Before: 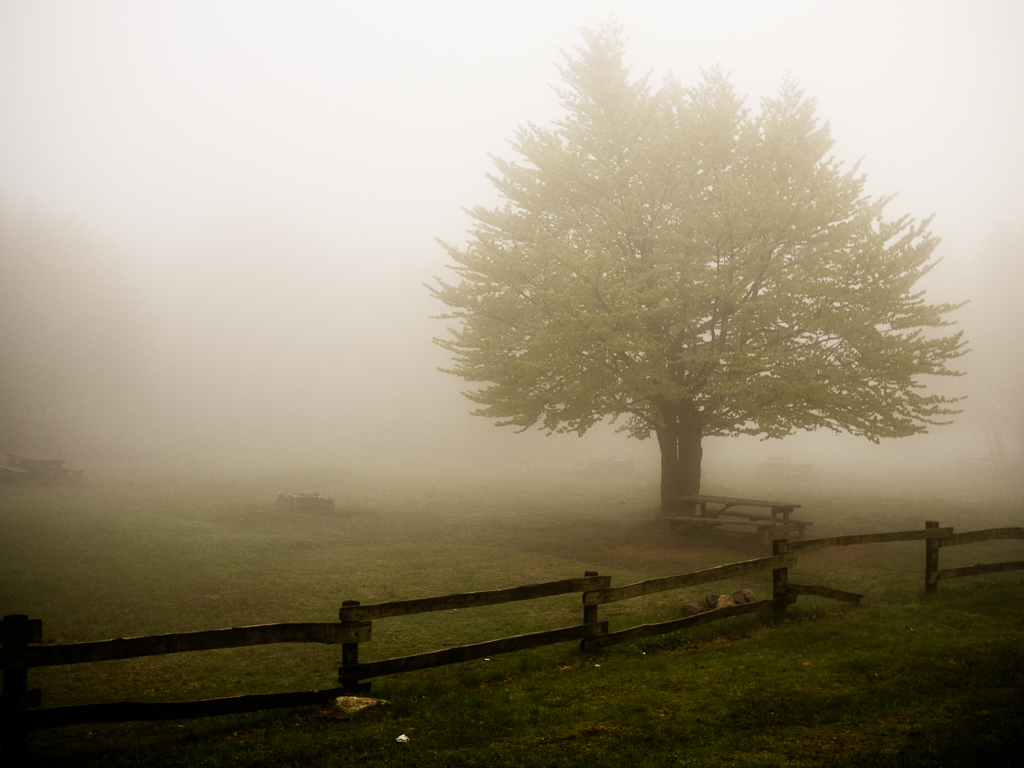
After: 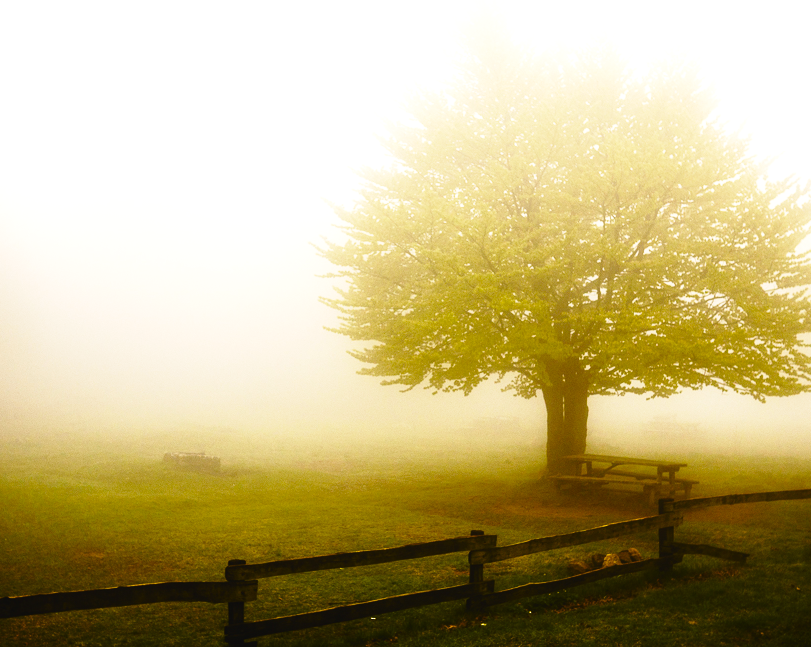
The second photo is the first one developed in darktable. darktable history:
rgb levels: preserve colors max RGB
color balance rgb: linear chroma grading › global chroma 9%, perceptual saturation grading › global saturation 36%, perceptual saturation grading › shadows 35%, perceptual brilliance grading › global brilliance 15%, perceptual brilliance grading › shadows -35%, global vibrance 15%
crop: left 11.225%, top 5.381%, right 9.565%, bottom 10.314%
exposure: black level correction -0.005, exposure 0.054 EV, compensate highlight preservation false
base curve: curves: ch0 [(0, 0) (0.028, 0.03) (0.121, 0.232) (0.46, 0.748) (0.859, 0.968) (1, 1)], preserve colors none
